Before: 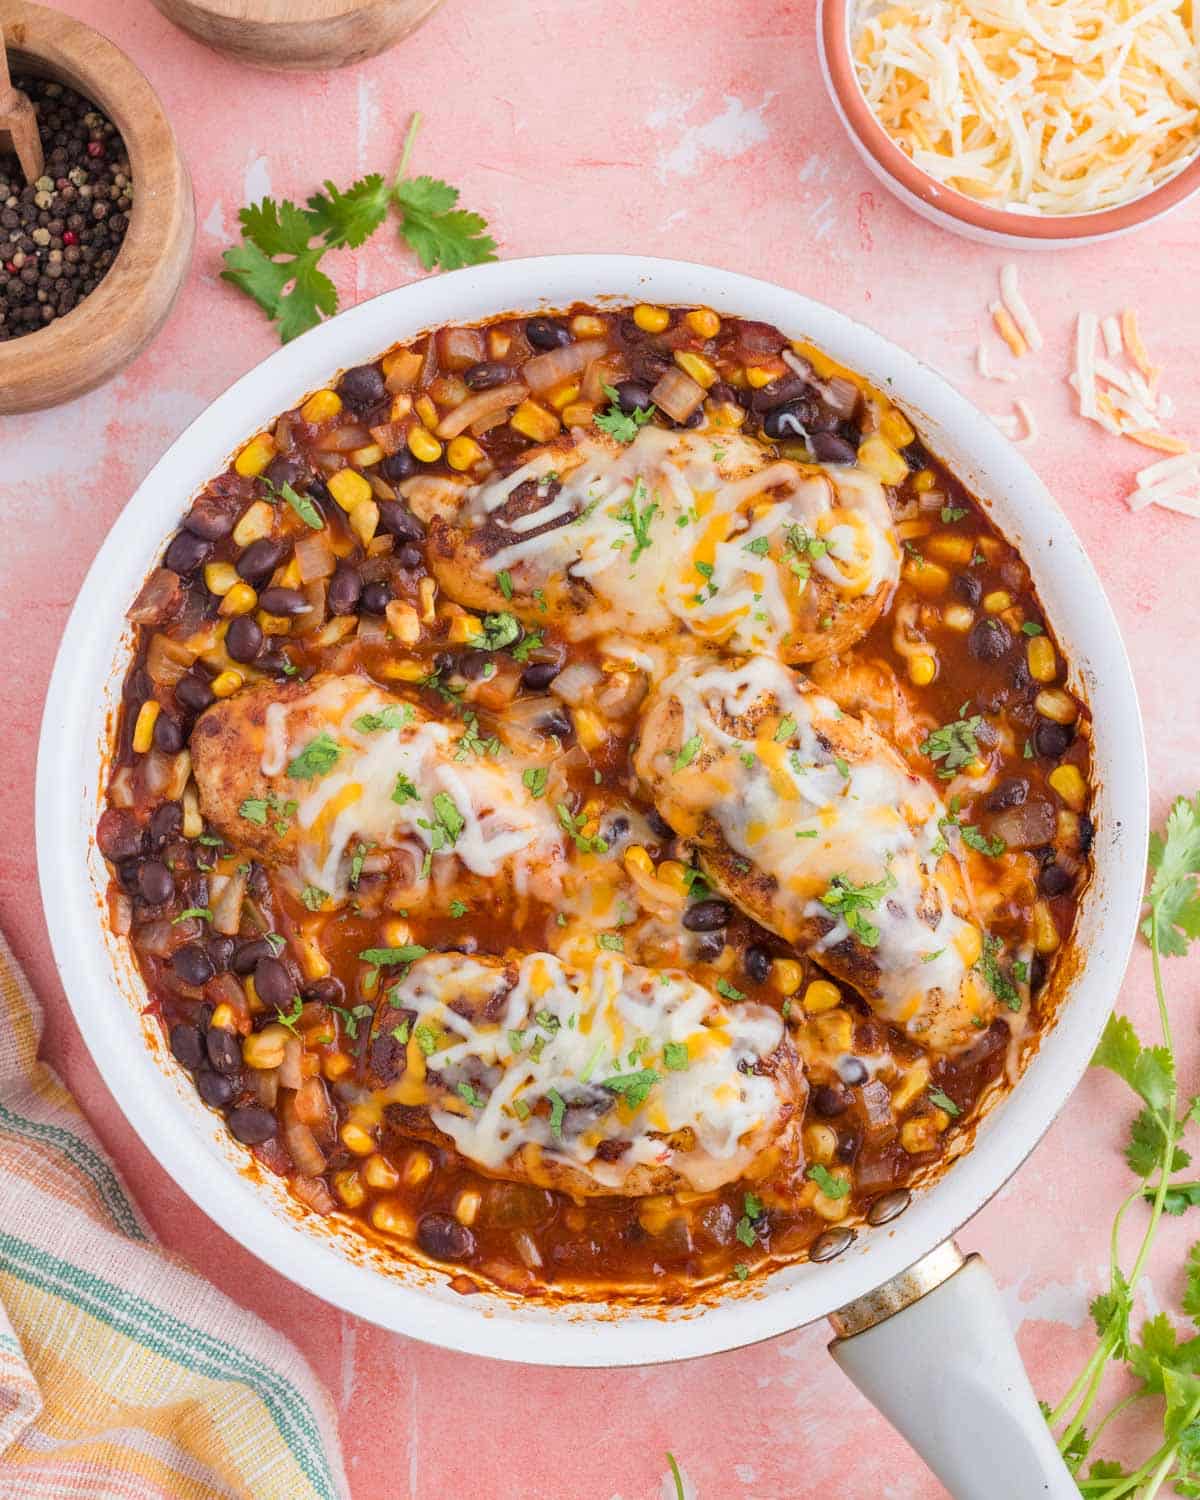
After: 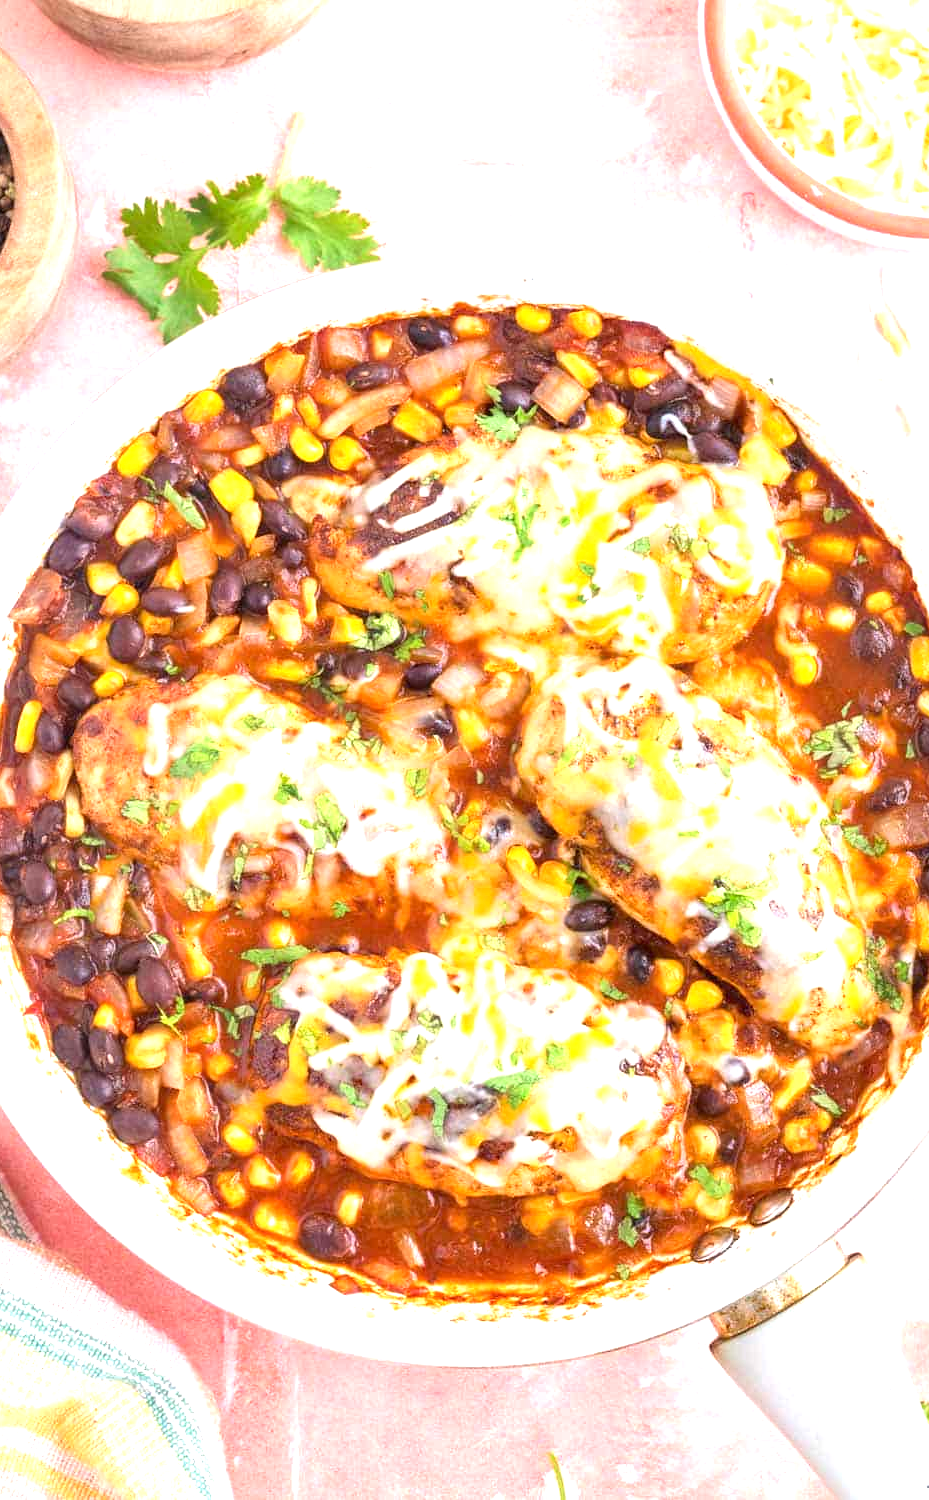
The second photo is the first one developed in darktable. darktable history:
exposure: exposure 1.21 EV, compensate highlight preservation false
crop: left 9.896%, right 12.608%
